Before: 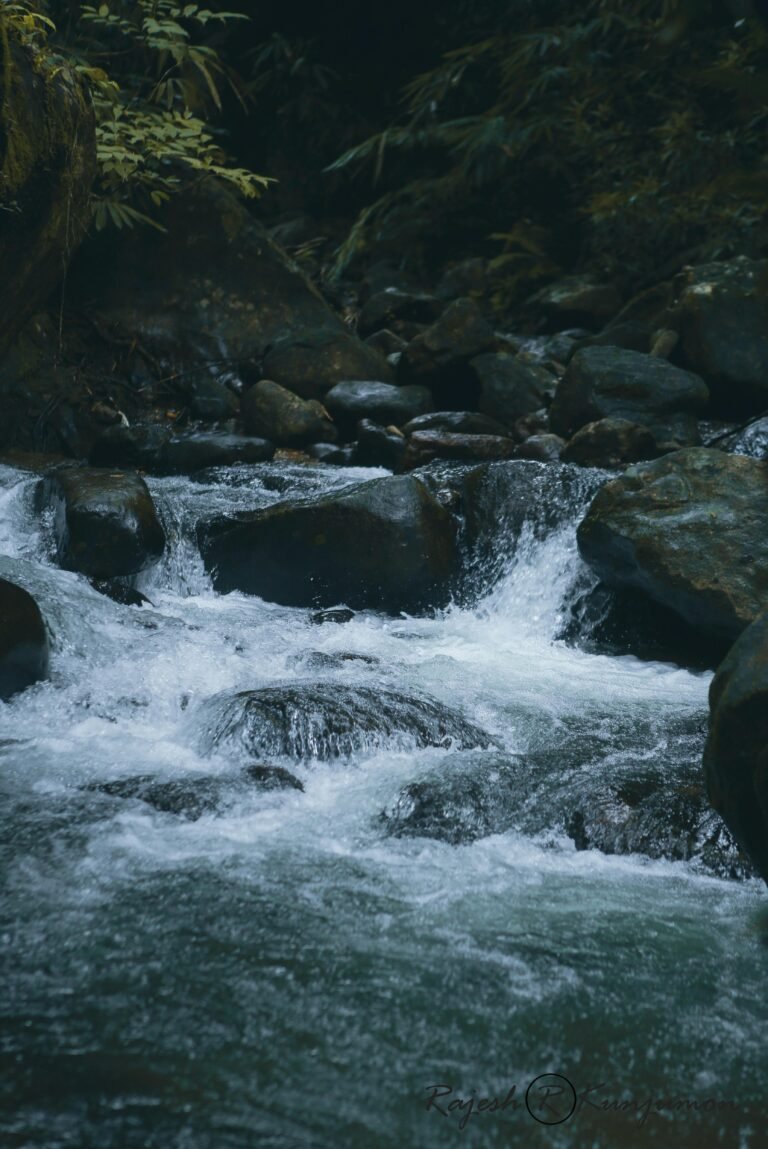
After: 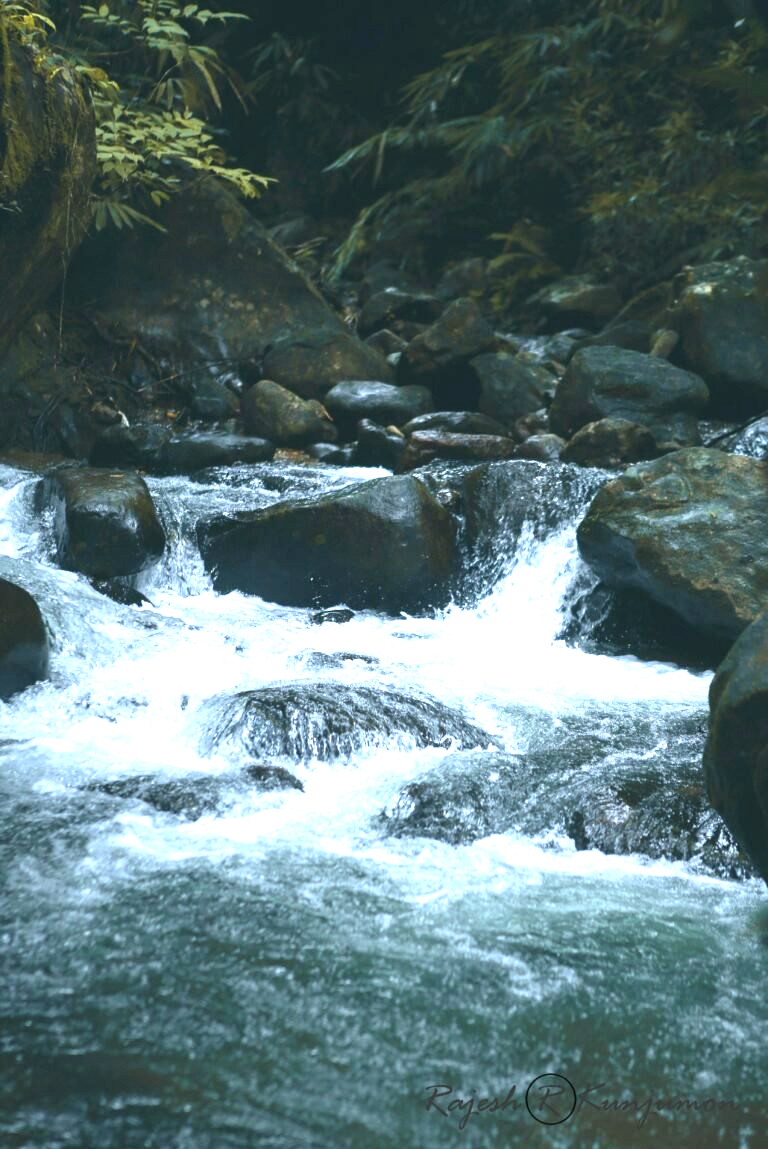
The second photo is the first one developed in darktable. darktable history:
exposure: exposure 1.512 EV, compensate highlight preservation false
tone equalizer: on, module defaults
